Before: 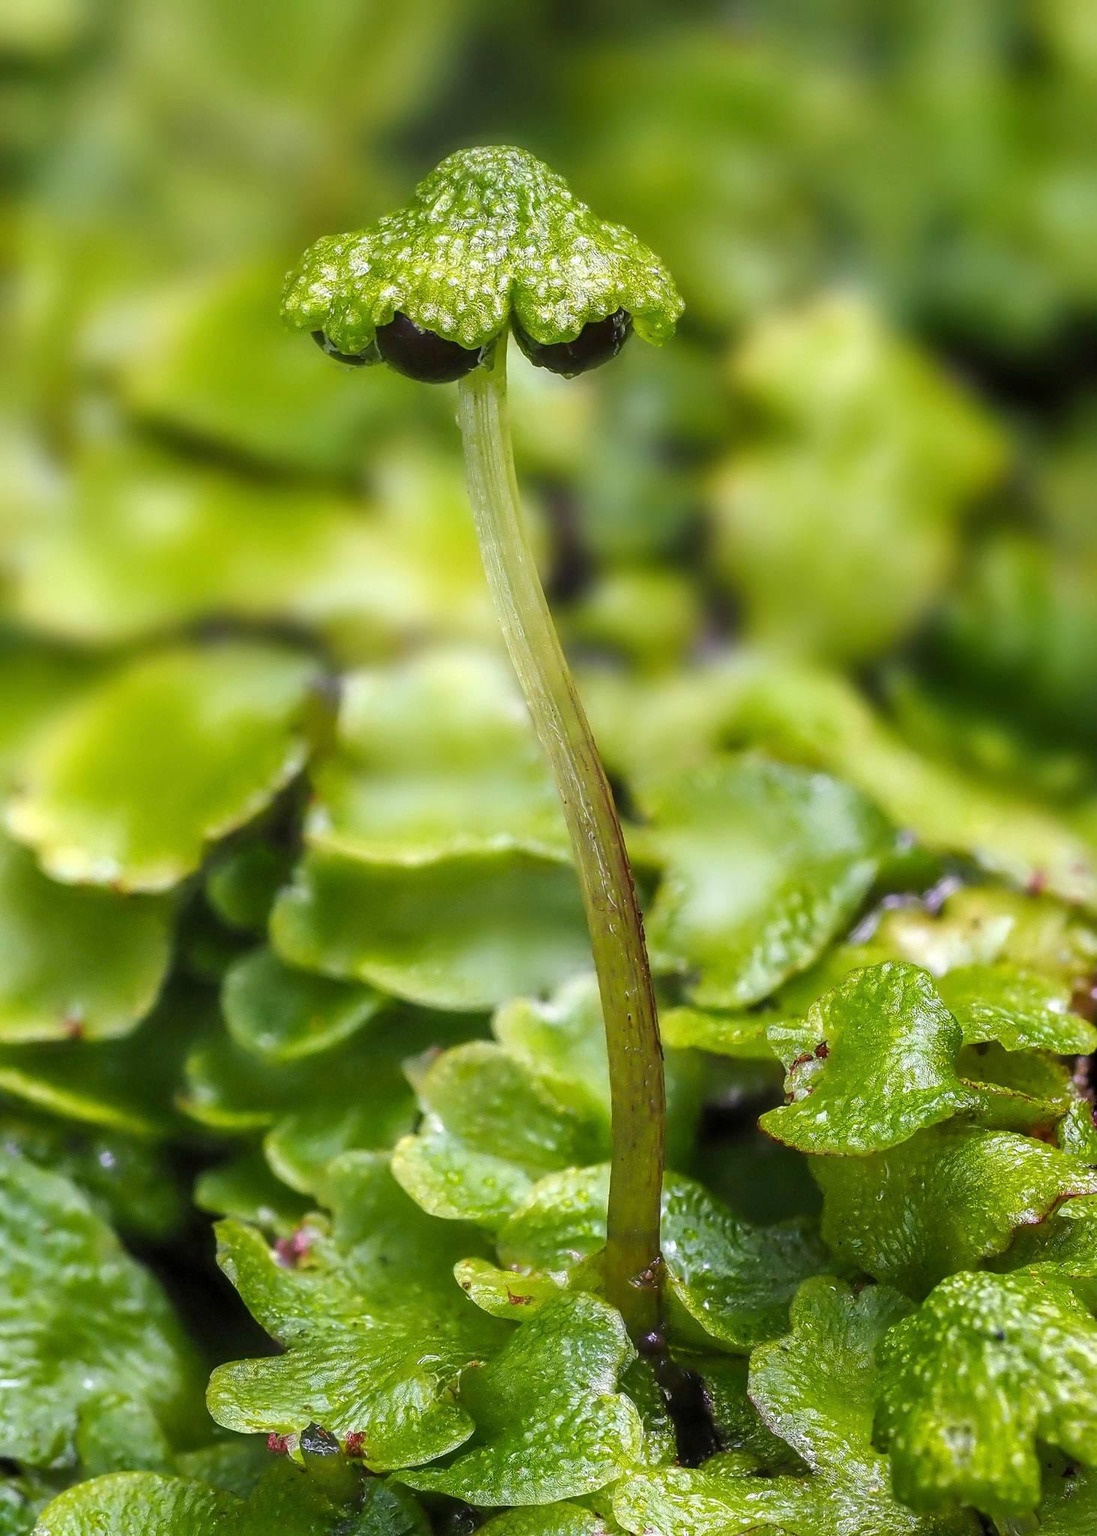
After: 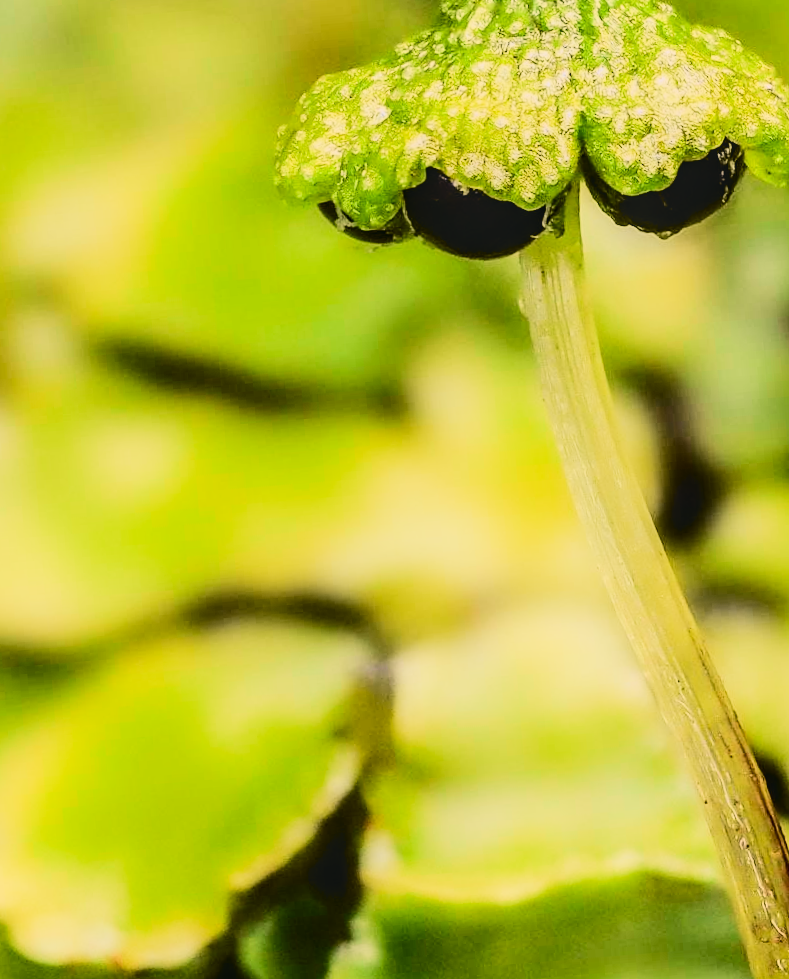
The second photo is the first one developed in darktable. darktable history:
white balance: red 1.127, blue 0.943
local contrast: on, module defaults
filmic rgb: black relative exposure -7.65 EV, white relative exposure 4.56 EV, hardness 3.61, contrast 1.05
tone equalizer: -8 EV -0.75 EV, -7 EV -0.7 EV, -6 EV -0.6 EV, -5 EV -0.4 EV, -3 EV 0.4 EV, -2 EV 0.6 EV, -1 EV 0.7 EV, +0 EV 0.75 EV, edges refinement/feathering 500, mask exposure compensation -1.57 EV, preserve details no
tone curve: curves: ch0 [(0, 0.03) (0.113, 0.087) (0.207, 0.184) (0.515, 0.612) (0.712, 0.793) (1, 0.946)]; ch1 [(0, 0) (0.172, 0.123) (0.317, 0.279) (0.414, 0.382) (0.476, 0.479) (0.505, 0.498) (0.534, 0.534) (0.621, 0.65) (0.709, 0.764) (1, 1)]; ch2 [(0, 0) (0.411, 0.424) (0.505, 0.505) (0.521, 0.524) (0.537, 0.57) (0.65, 0.699) (1, 1)], color space Lab, independent channels, preserve colors none
crop and rotate: left 3.047%, top 7.509%, right 42.236%, bottom 37.598%
rotate and perspective: rotation -4.57°, crop left 0.054, crop right 0.944, crop top 0.087, crop bottom 0.914
